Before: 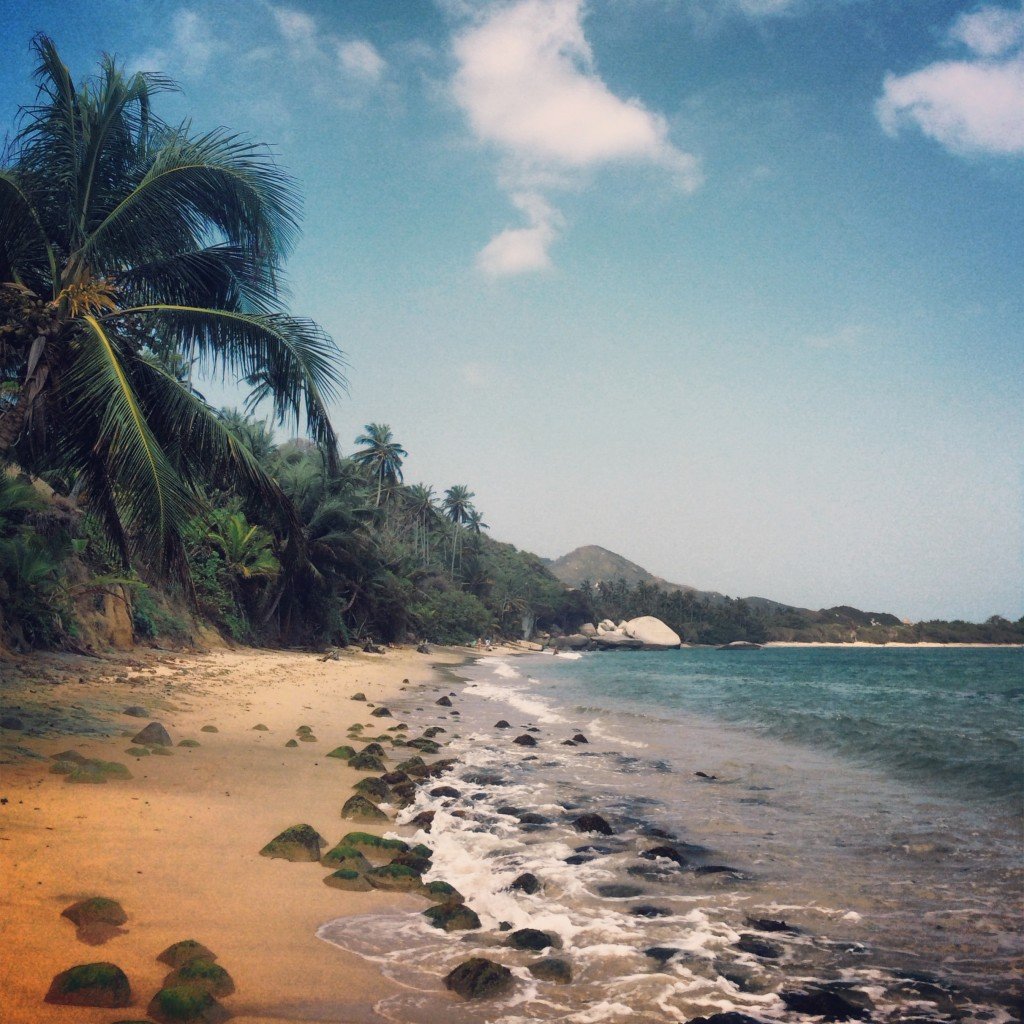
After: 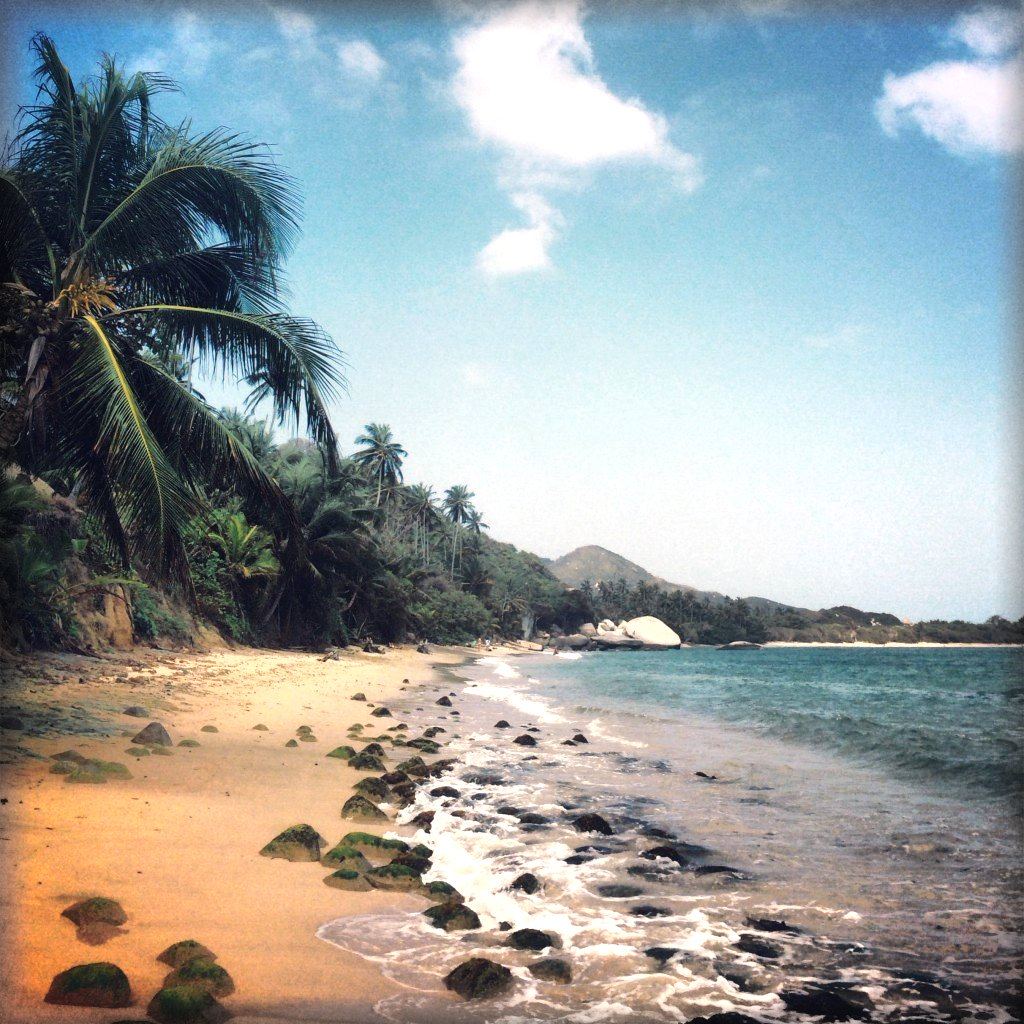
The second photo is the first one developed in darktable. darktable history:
exposure: black level correction 0, exposure 0.701 EV, compensate highlight preservation false
base curve: curves: ch0 [(0, 0) (0.073, 0.04) (0.157, 0.139) (0.492, 0.492) (0.758, 0.758) (1, 1)]
tone equalizer: edges refinement/feathering 500, mask exposure compensation -1.57 EV, preserve details no
vignetting: fall-off start 93.92%, fall-off radius 6.07%, automatic ratio true, width/height ratio 1.332, shape 0.042, unbound false
